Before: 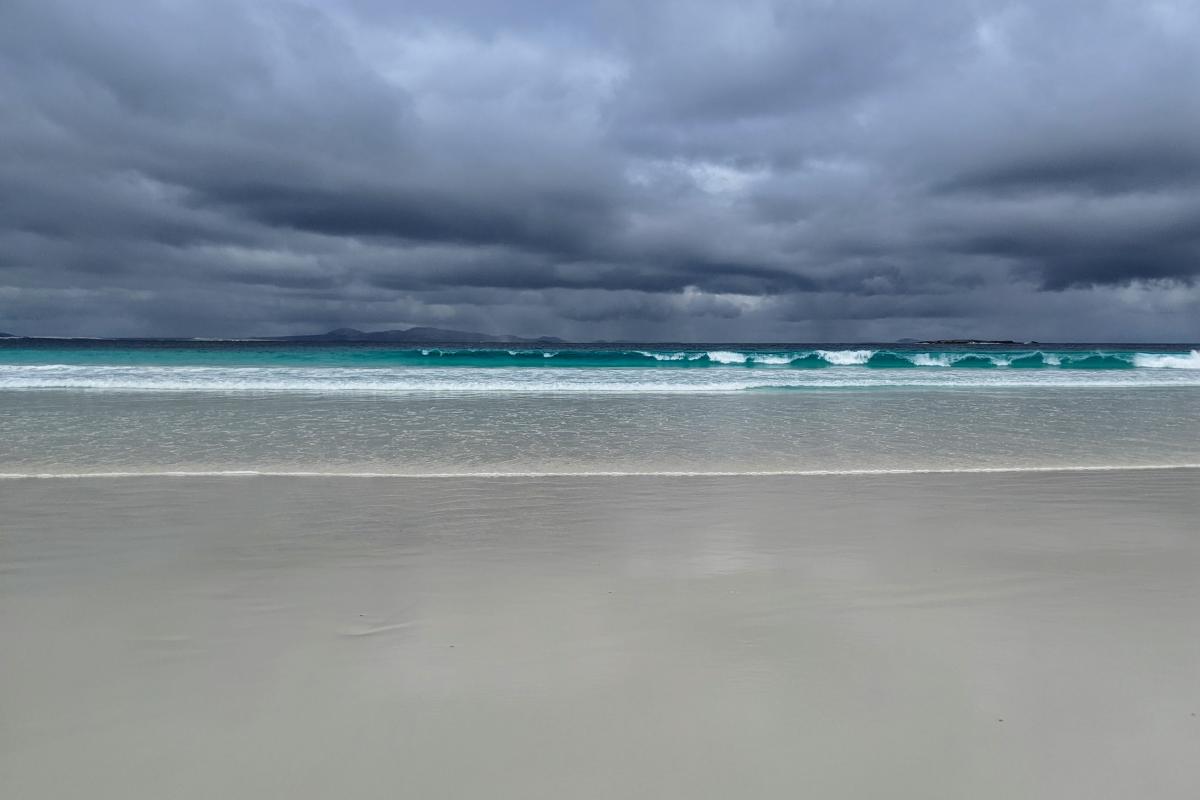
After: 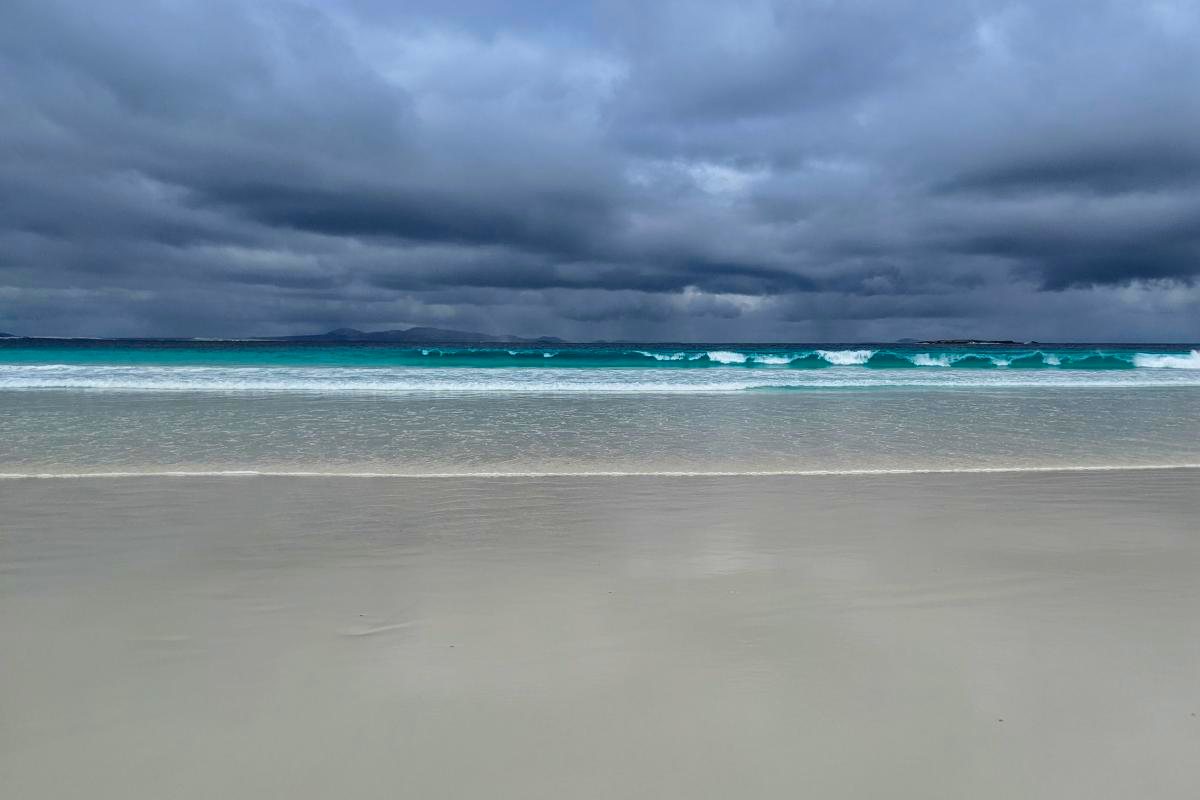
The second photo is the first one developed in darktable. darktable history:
color zones: curves: ch0 [(0, 0.5) (0.143, 0.5) (0.286, 0.5) (0.429, 0.5) (0.571, 0.5) (0.714, 0.476) (0.857, 0.5) (1, 0.5)]; ch2 [(0, 0.5) (0.143, 0.5) (0.286, 0.5) (0.429, 0.5) (0.571, 0.5) (0.714, 0.487) (0.857, 0.5) (1, 0.5)]
color balance rgb: perceptual saturation grading › global saturation 30%, global vibrance 20%
